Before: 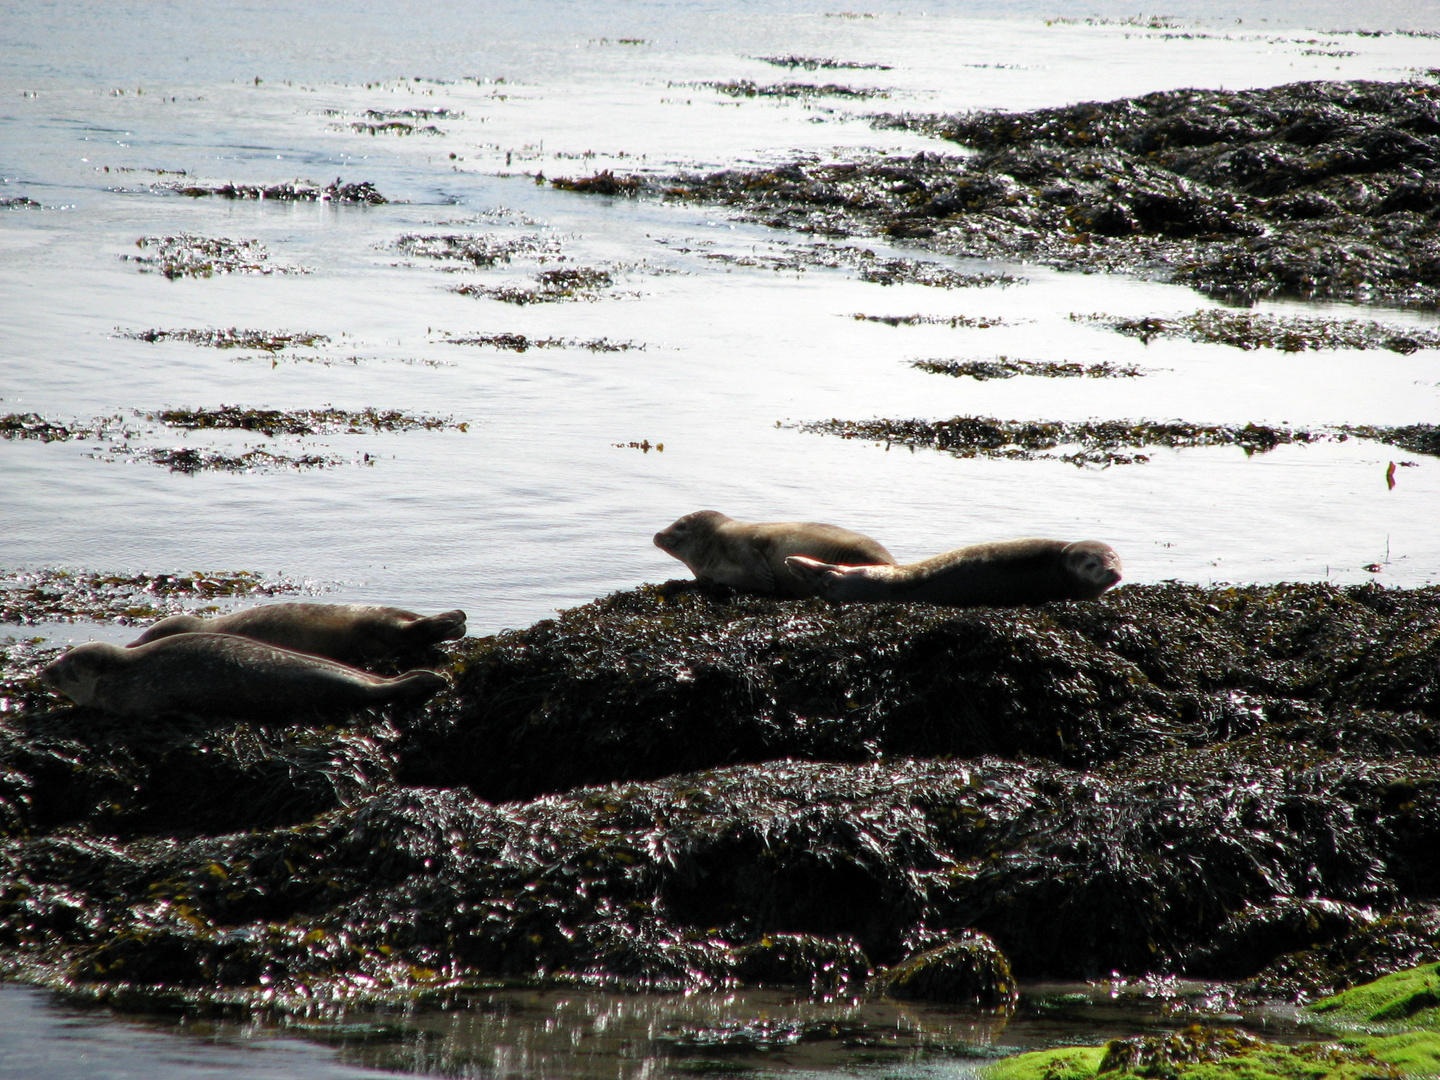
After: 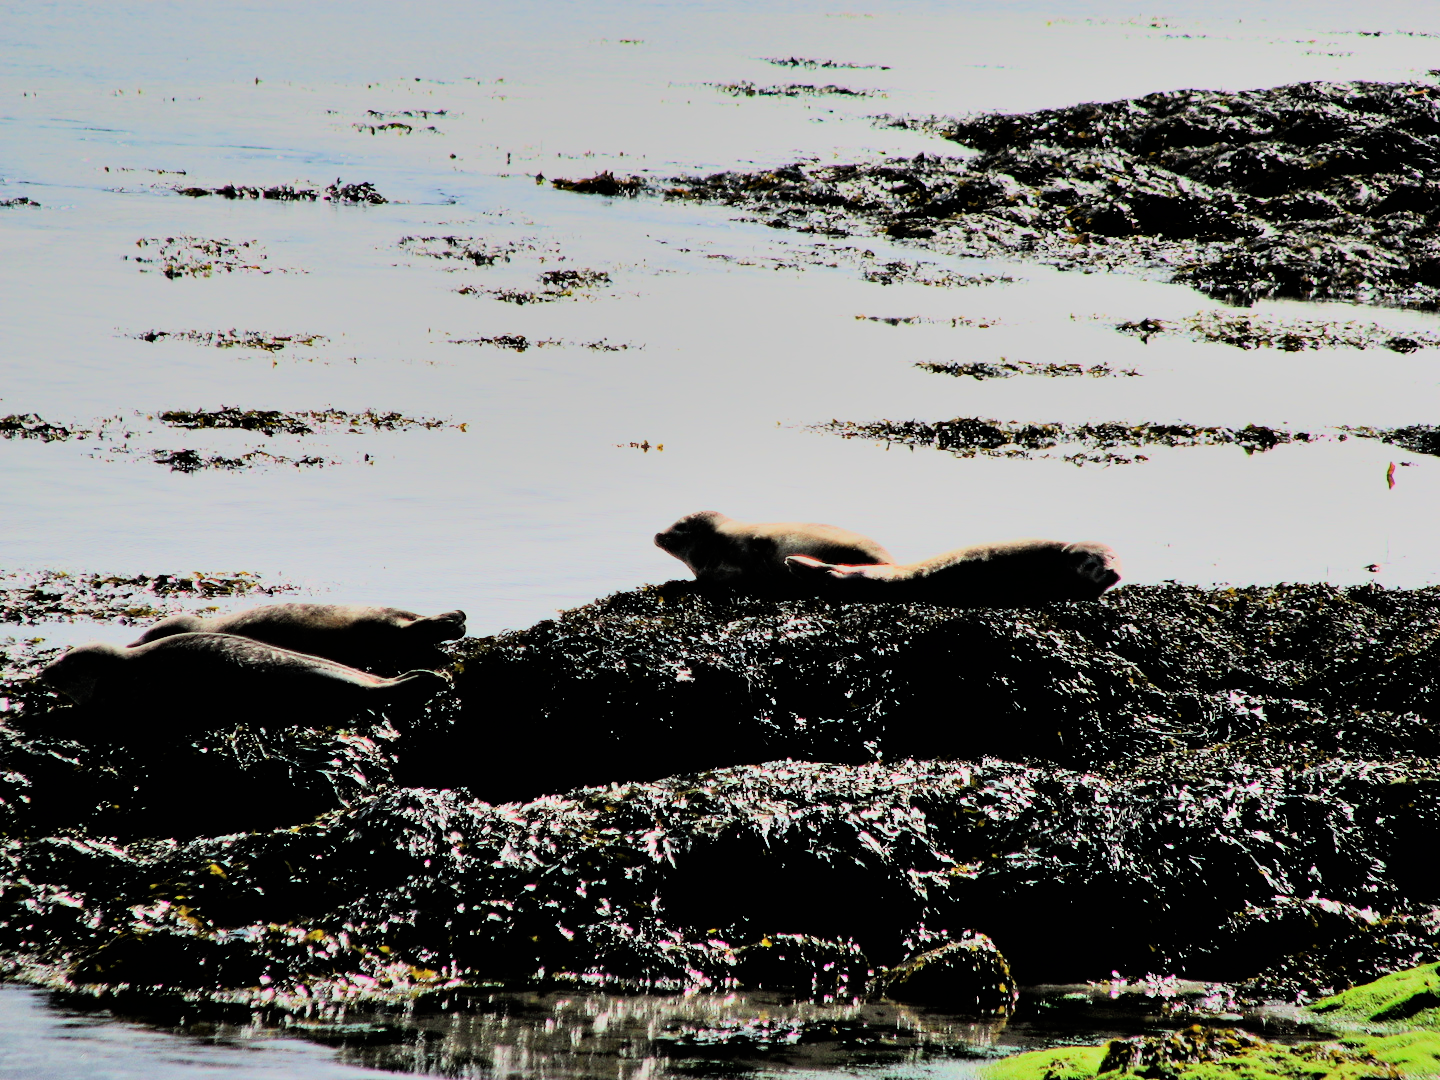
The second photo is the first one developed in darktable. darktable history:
filmic rgb: black relative exposure -7.65 EV, white relative exposure 4.56 EV, hardness 3.61, color science v6 (2022)
rgb curve: curves: ch0 [(0, 0) (0.21, 0.15) (0.24, 0.21) (0.5, 0.75) (0.75, 0.96) (0.89, 0.99) (1, 1)]; ch1 [(0, 0.02) (0.21, 0.13) (0.25, 0.2) (0.5, 0.67) (0.75, 0.9) (0.89, 0.97) (1, 1)]; ch2 [(0, 0.02) (0.21, 0.13) (0.25, 0.2) (0.5, 0.67) (0.75, 0.9) (0.89, 0.97) (1, 1)], compensate middle gray true
shadows and highlights: low approximation 0.01, soften with gaussian
